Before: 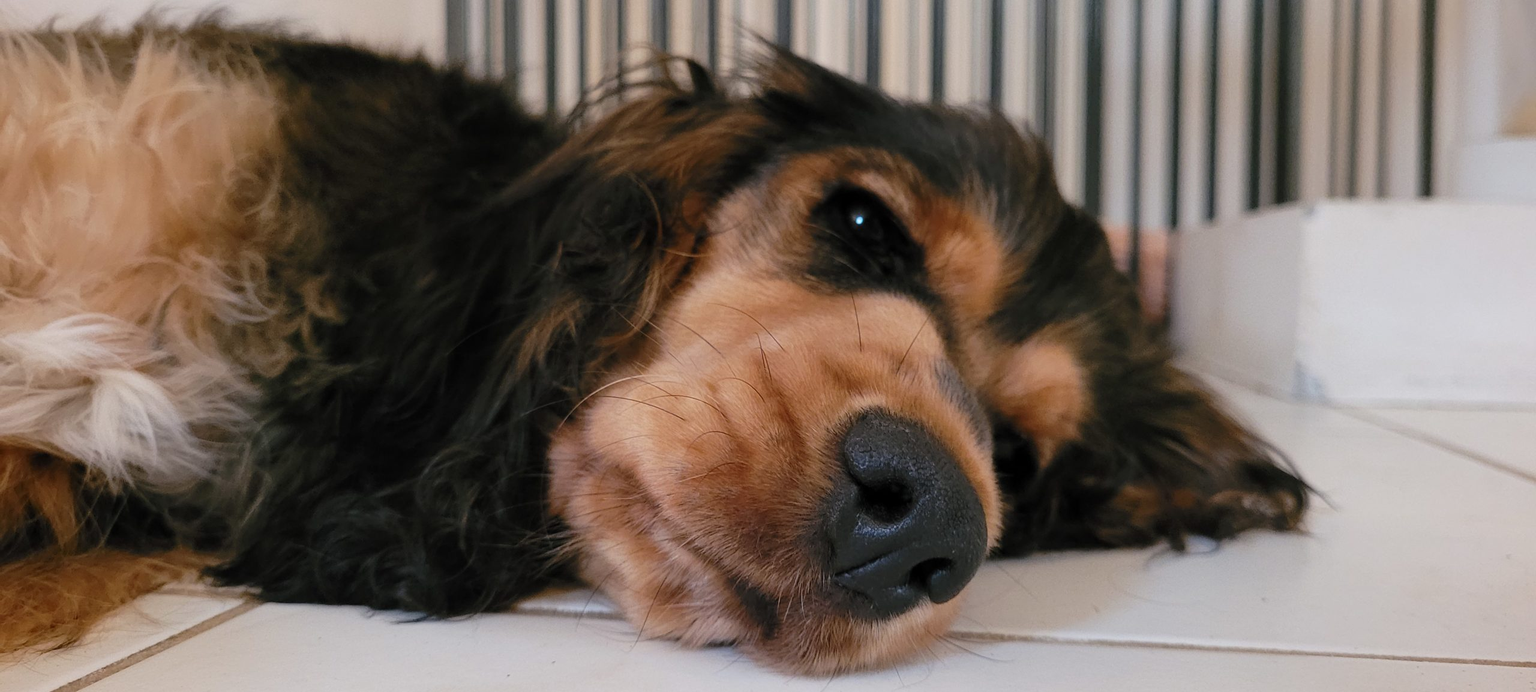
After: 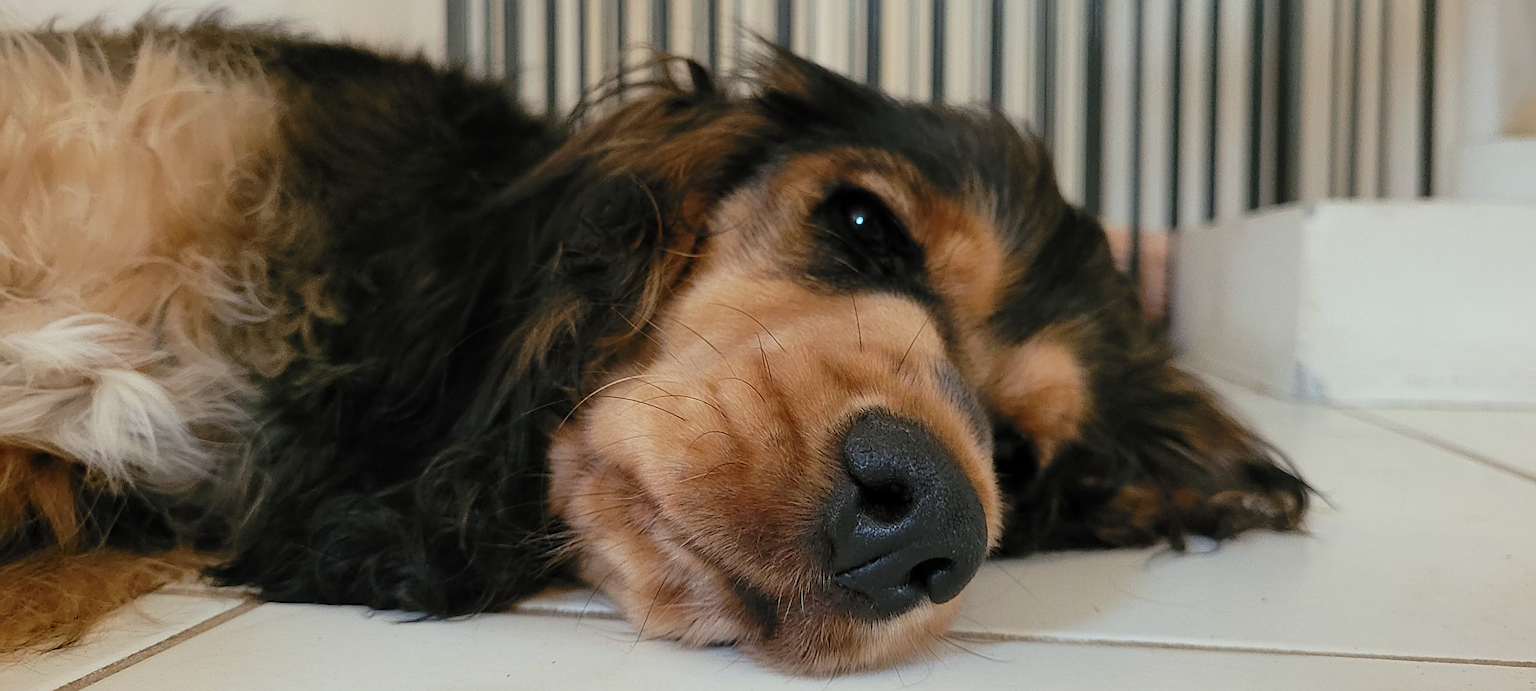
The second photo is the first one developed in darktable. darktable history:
sharpen: amount 0.6
color correction: highlights a* -4.73, highlights b* 5.06, saturation 0.97
